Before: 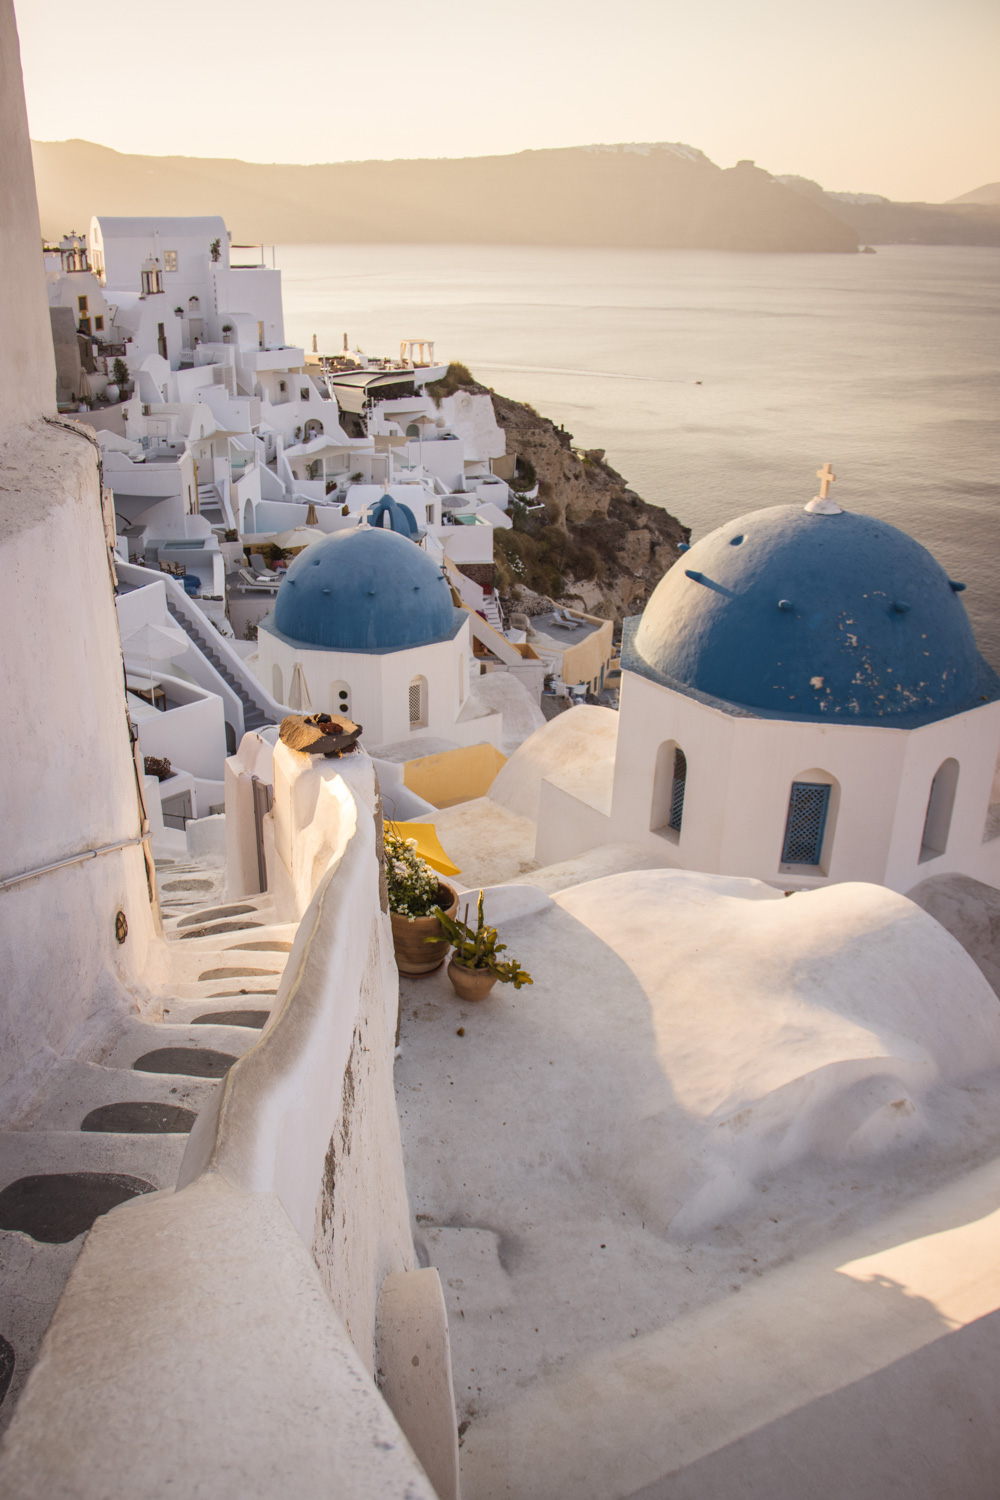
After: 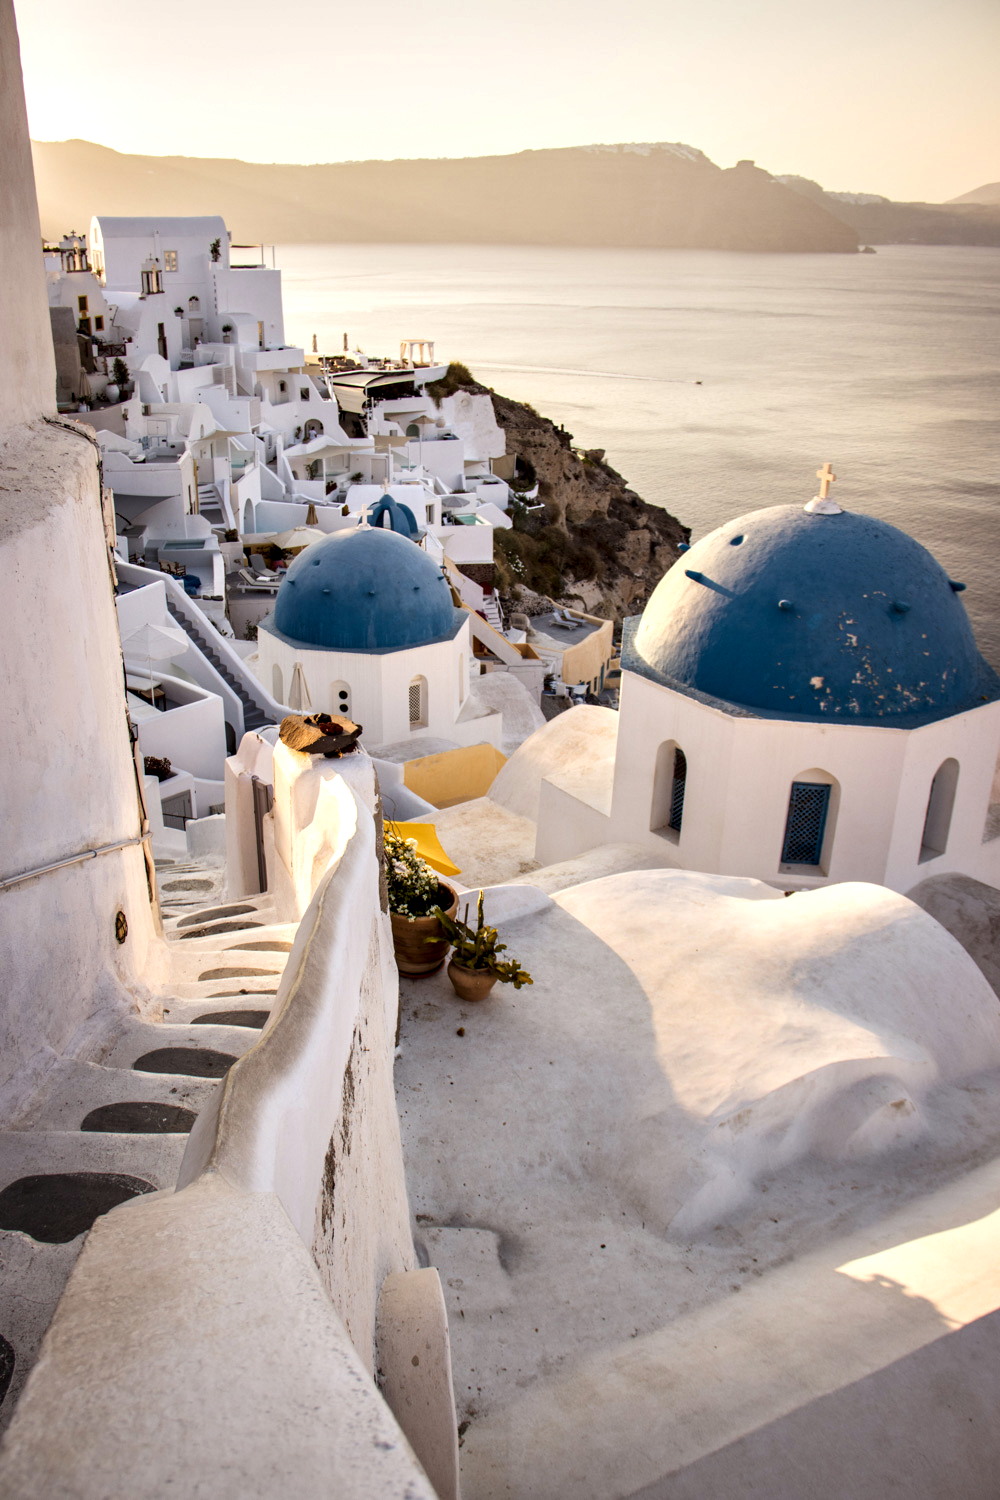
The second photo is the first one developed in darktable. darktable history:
contrast equalizer: y [[0.6 ×6], [0.55 ×6], [0 ×6], [0 ×6], [0 ×6]]
exposure: black level correction -0.004, exposure 0.058 EV, compensate exposure bias true, compensate highlight preservation false
